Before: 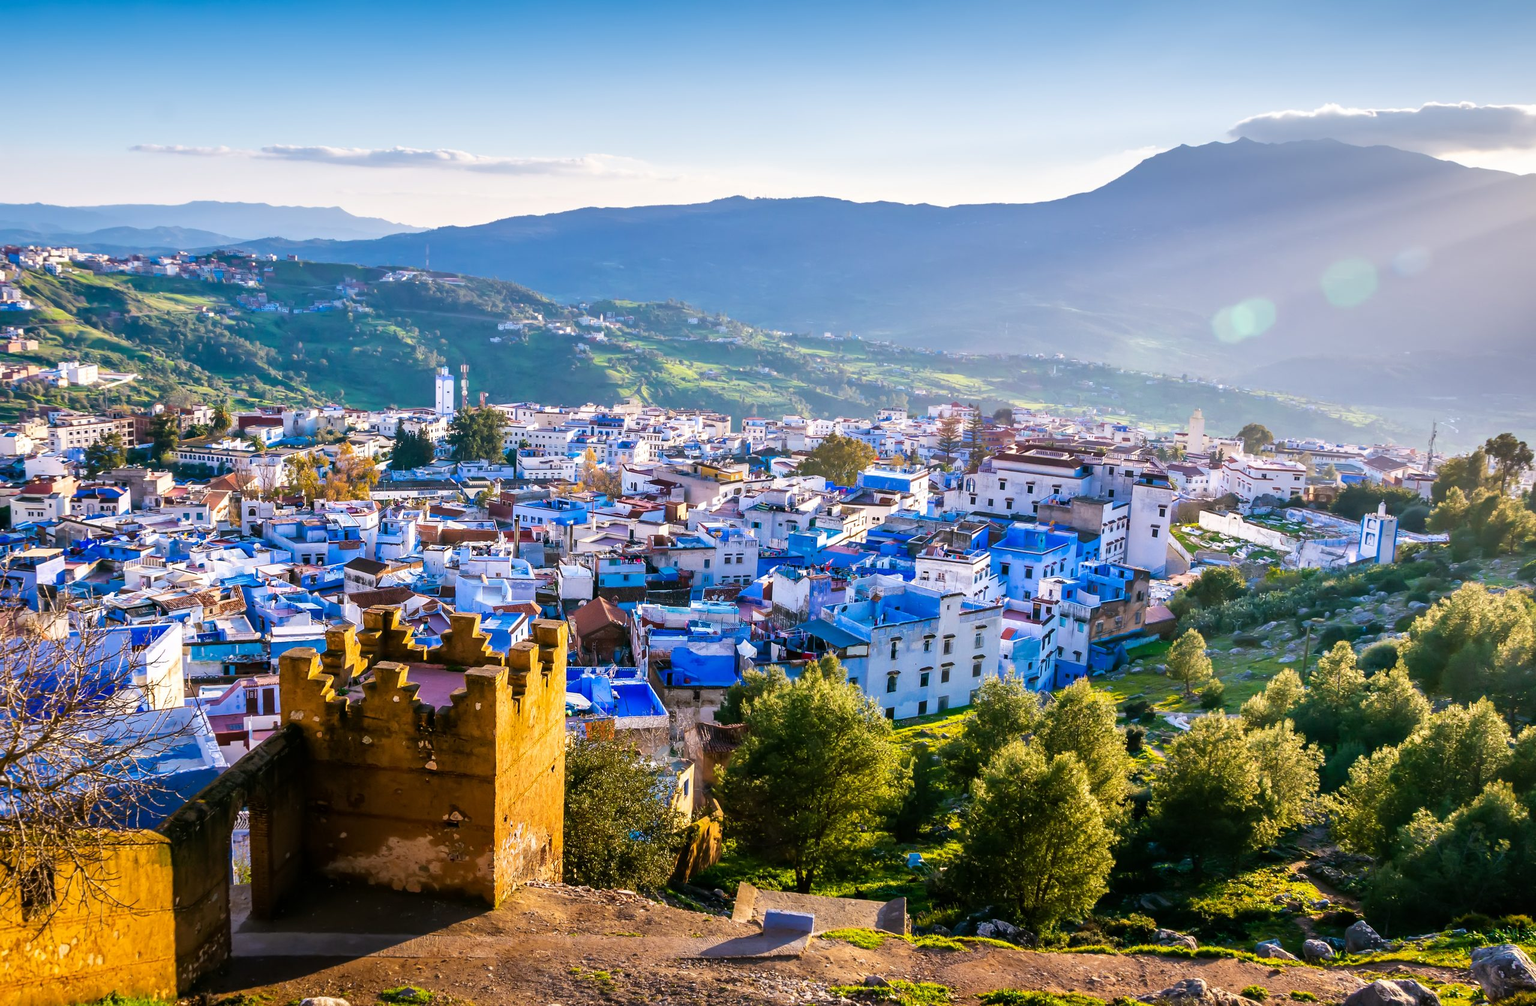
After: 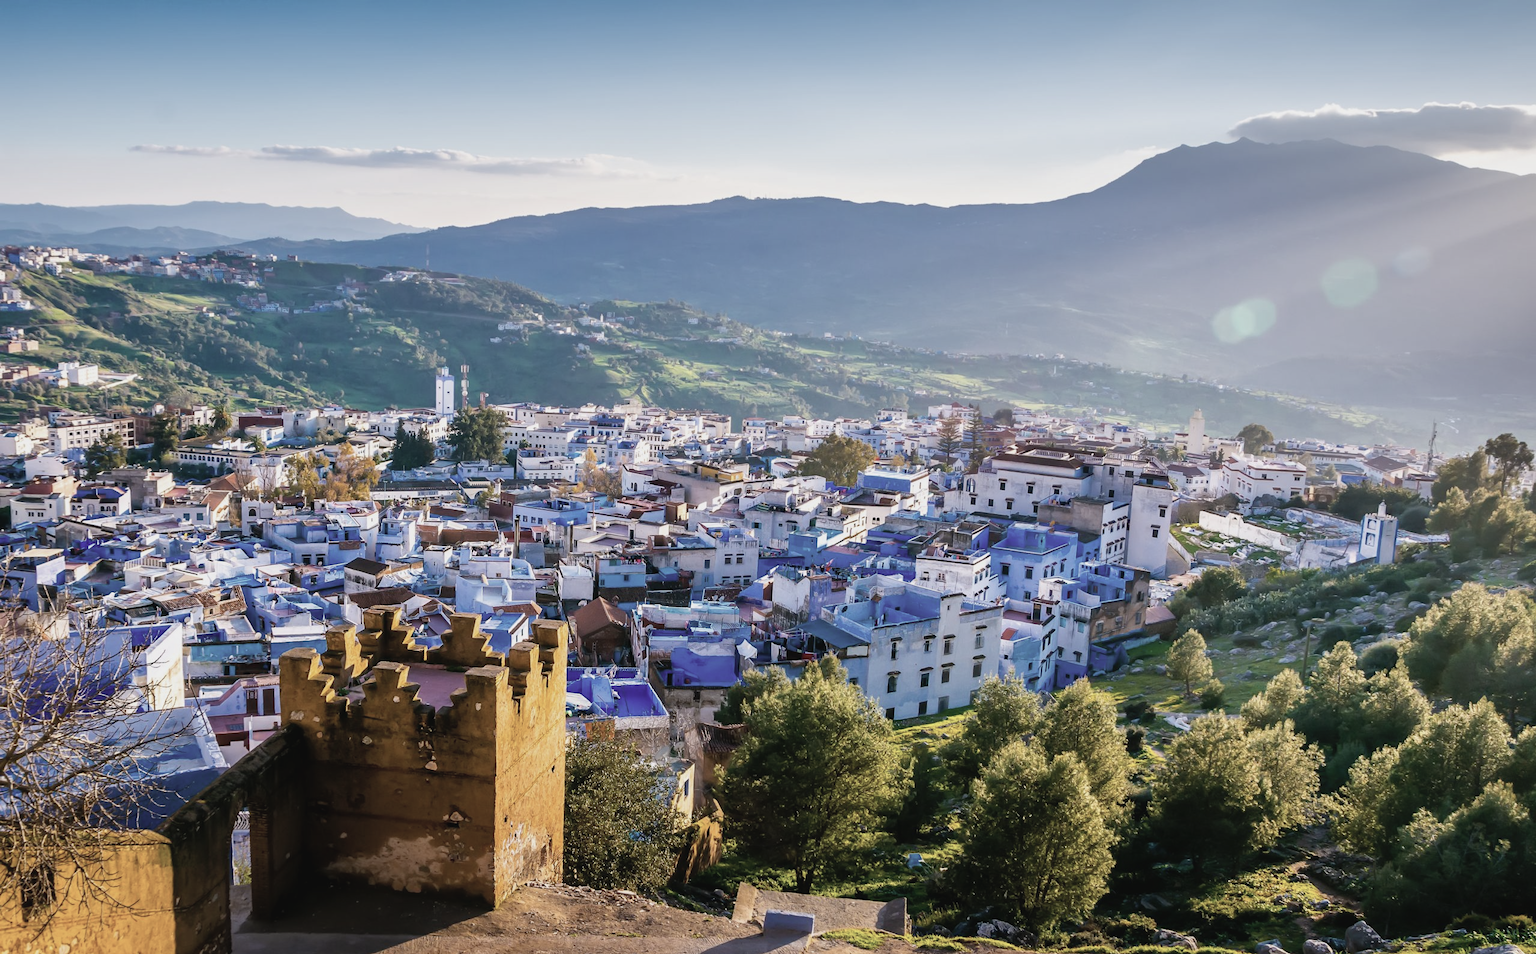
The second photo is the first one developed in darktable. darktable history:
color calibration: illuminant same as pipeline (D50), adaptation XYZ, x 0.345, y 0.358, temperature 5014.24 K
crop and rotate: top 0.008%, bottom 5.062%
exposure: black level correction 0.001, exposure -0.122 EV, compensate exposure bias true, compensate highlight preservation false
contrast brightness saturation: contrast -0.065, saturation -0.413
